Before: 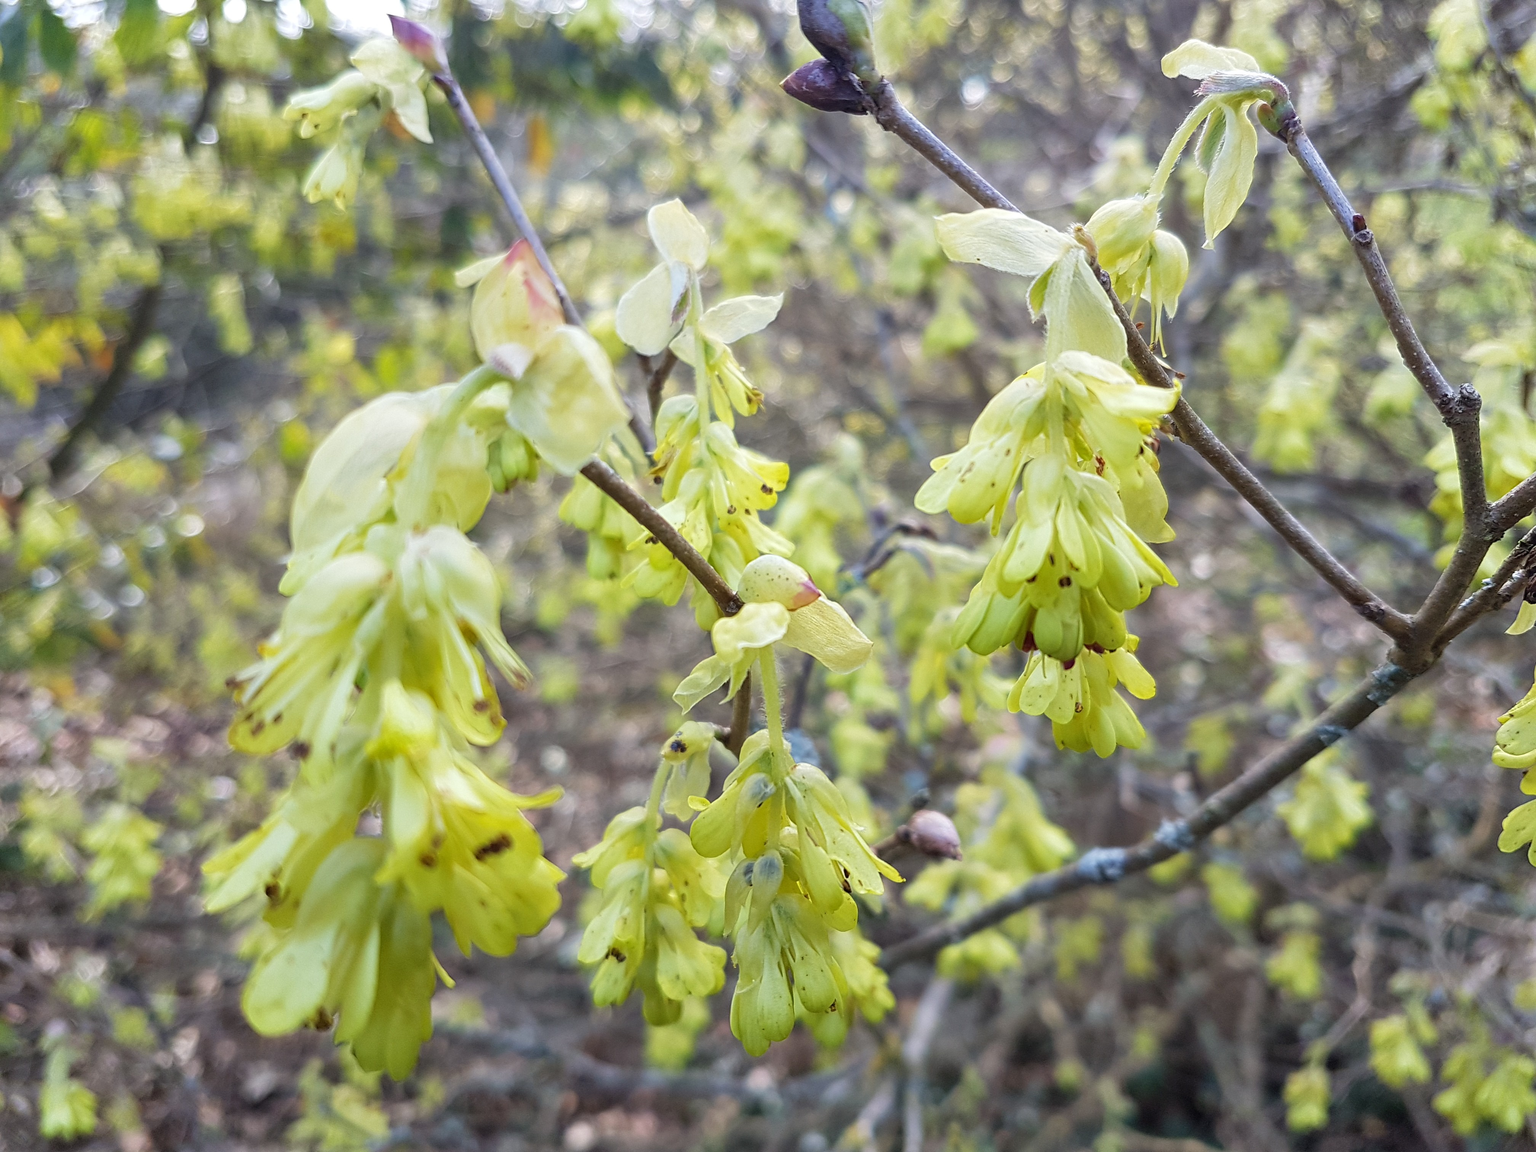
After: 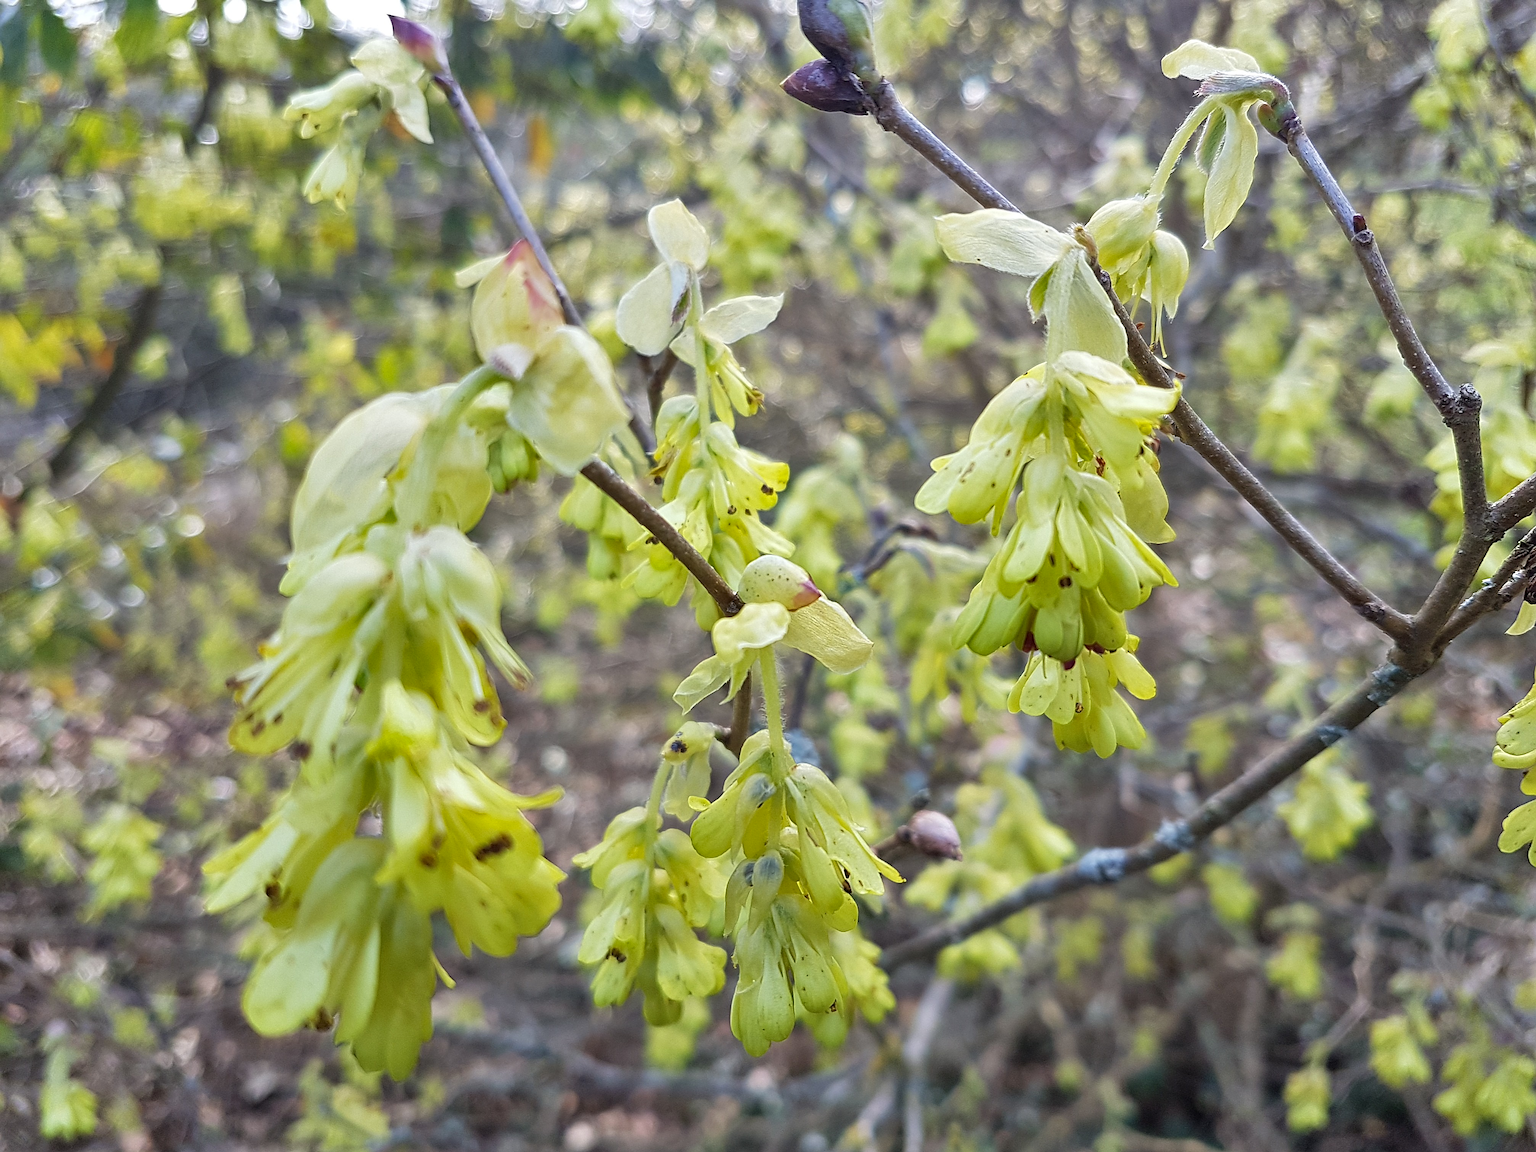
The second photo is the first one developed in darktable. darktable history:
sharpen: on, module defaults
shadows and highlights: shadows 22.7, highlights -48.71, soften with gaussian
